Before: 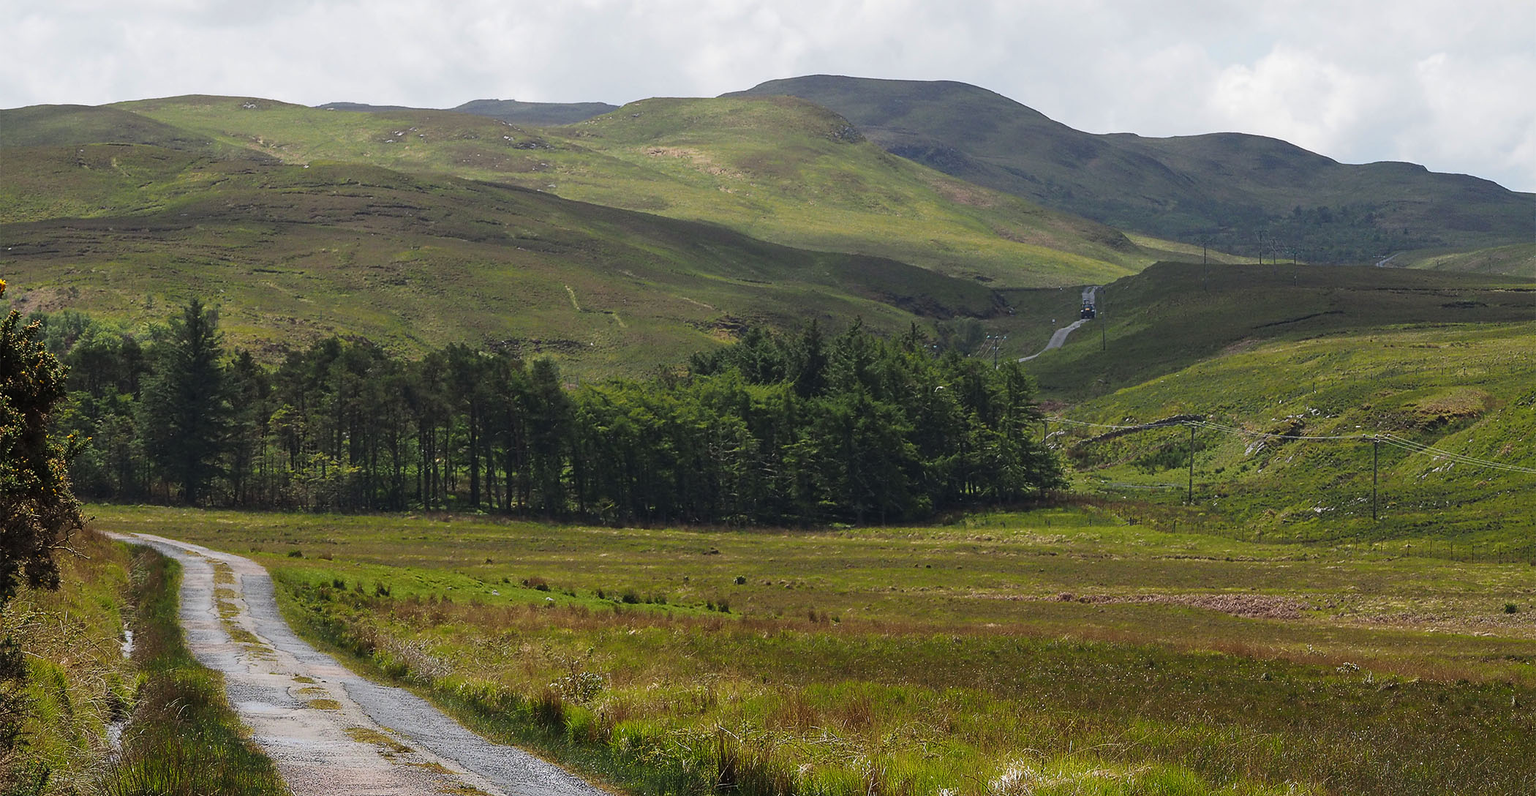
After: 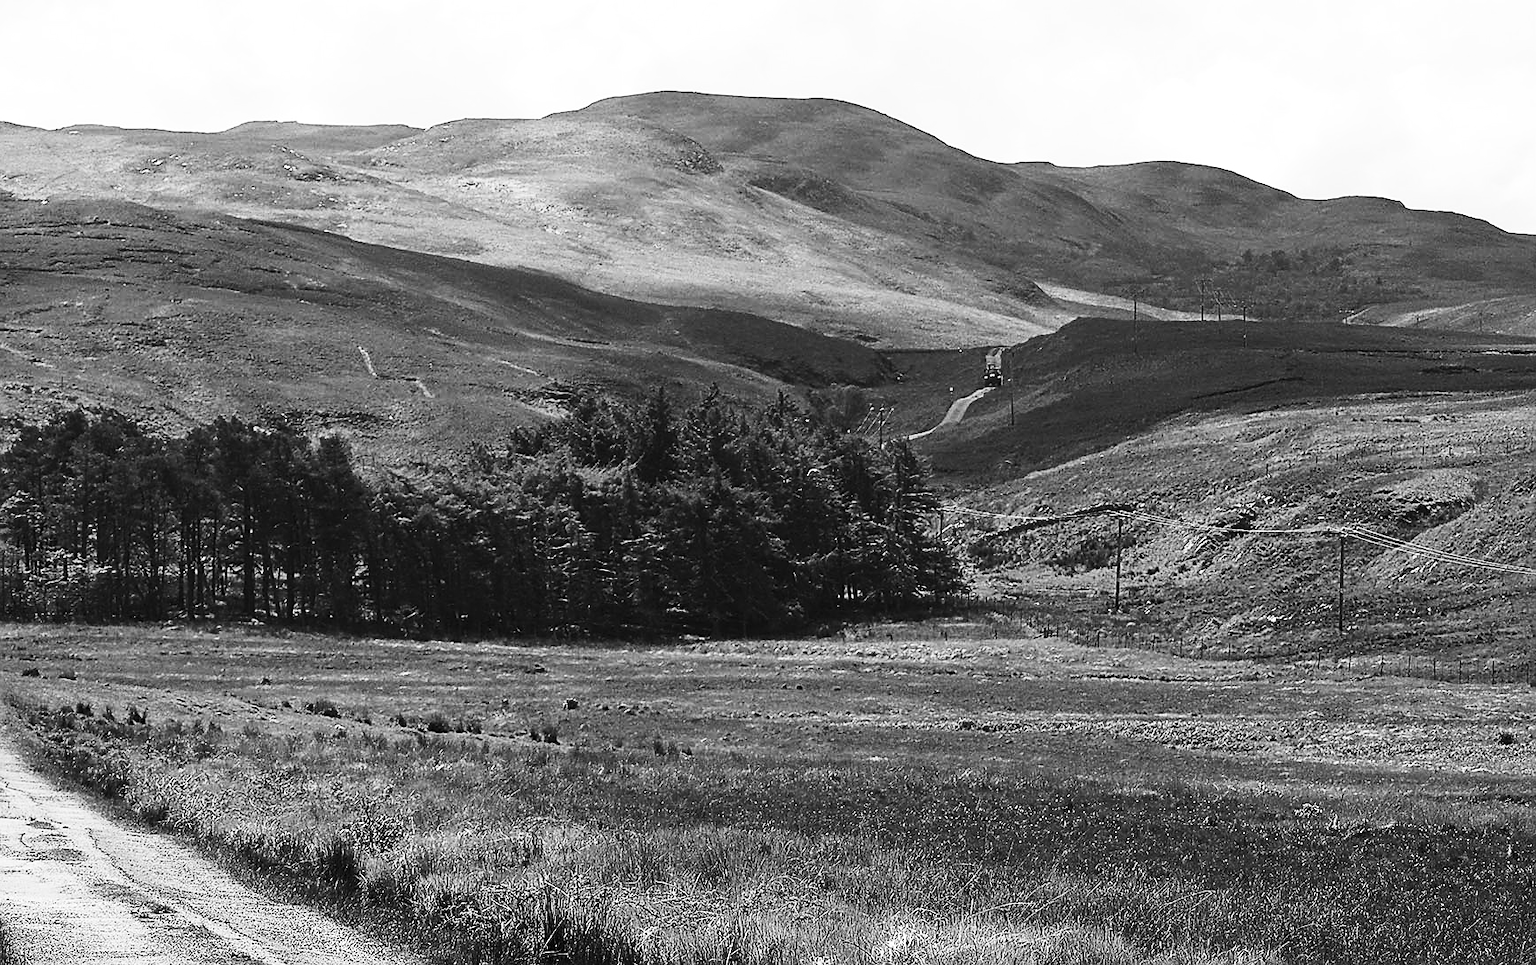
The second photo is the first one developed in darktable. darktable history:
crop: left 17.582%, bottom 0.031%
sharpen: on, module defaults
exposure: black level correction 0, exposure 0.3 EV, compensate highlight preservation false
tone equalizer: on, module defaults
contrast brightness saturation: contrast 0.4, brightness 0.1, saturation 0.21
white balance: red 1.009, blue 1.027
monochrome: on, module defaults
